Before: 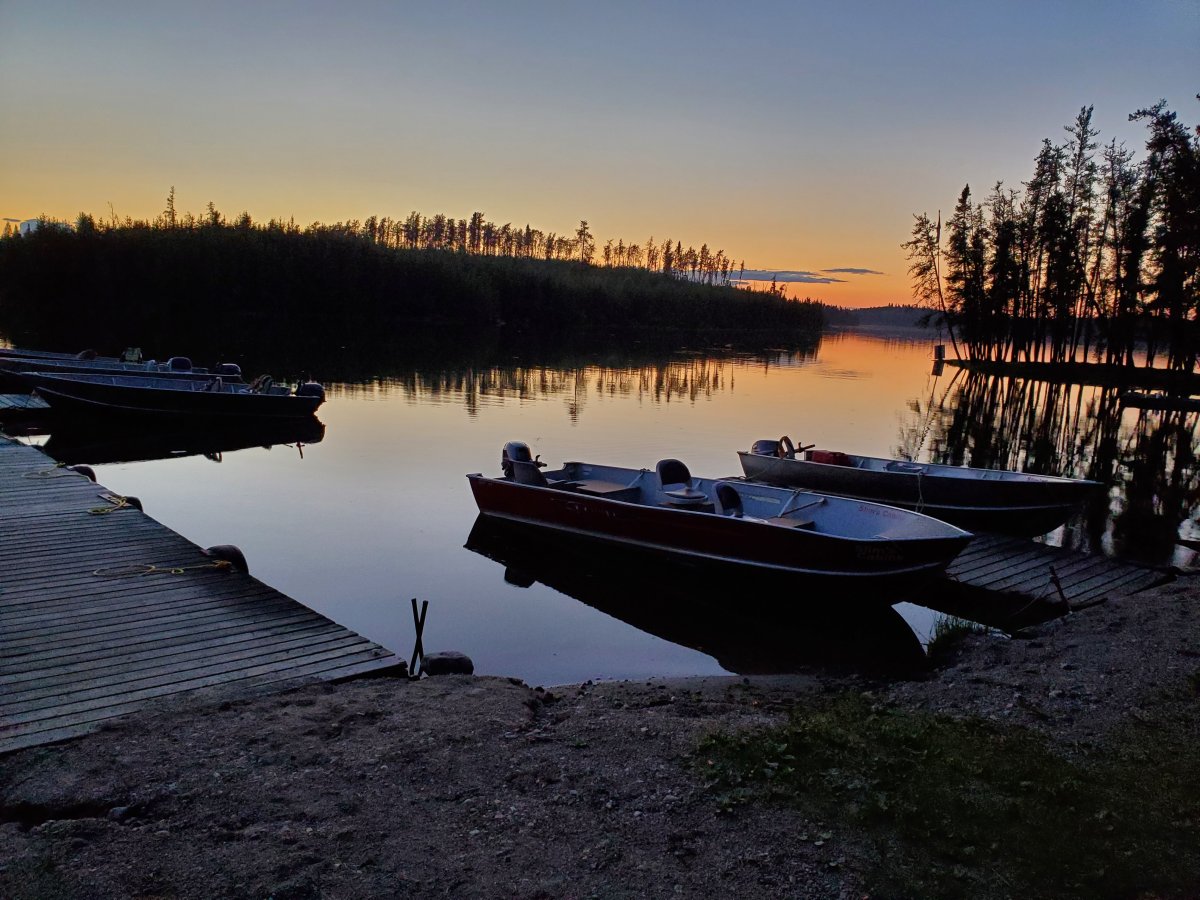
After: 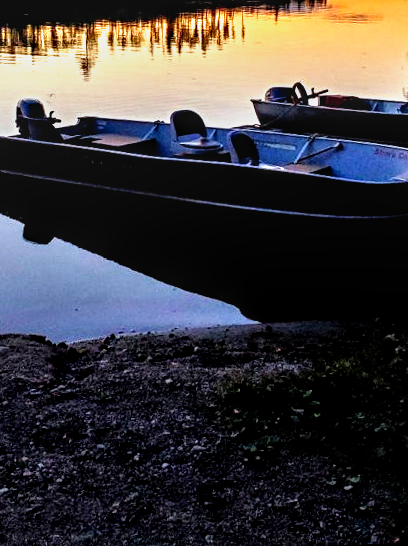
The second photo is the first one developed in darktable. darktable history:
crop: left 40.878%, top 39.176%, right 25.993%, bottom 3.081%
rotate and perspective: rotation -2.29°, automatic cropping off
white balance: red 0.986, blue 1.01
shadows and highlights: radius 125.46, shadows 21.19, highlights -21.19, low approximation 0.01
filmic rgb: black relative exposure -8.2 EV, white relative exposure 2.2 EV, threshold 3 EV, hardness 7.11, latitude 85.74%, contrast 1.696, highlights saturation mix -4%, shadows ↔ highlights balance -2.69%, preserve chrominance no, color science v5 (2021), contrast in shadows safe, contrast in highlights safe, enable highlight reconstruction true
local contrast: detail 130%
contrast equalizer: octaves 7, y [[0.6 ×6], [0.55 ×6], [0 ×6], [0 ×6], [0 ×6]], mix 0.3
exposure: black level correction -0.002, exposure 0.54 EV, compensate highlight preservation false
